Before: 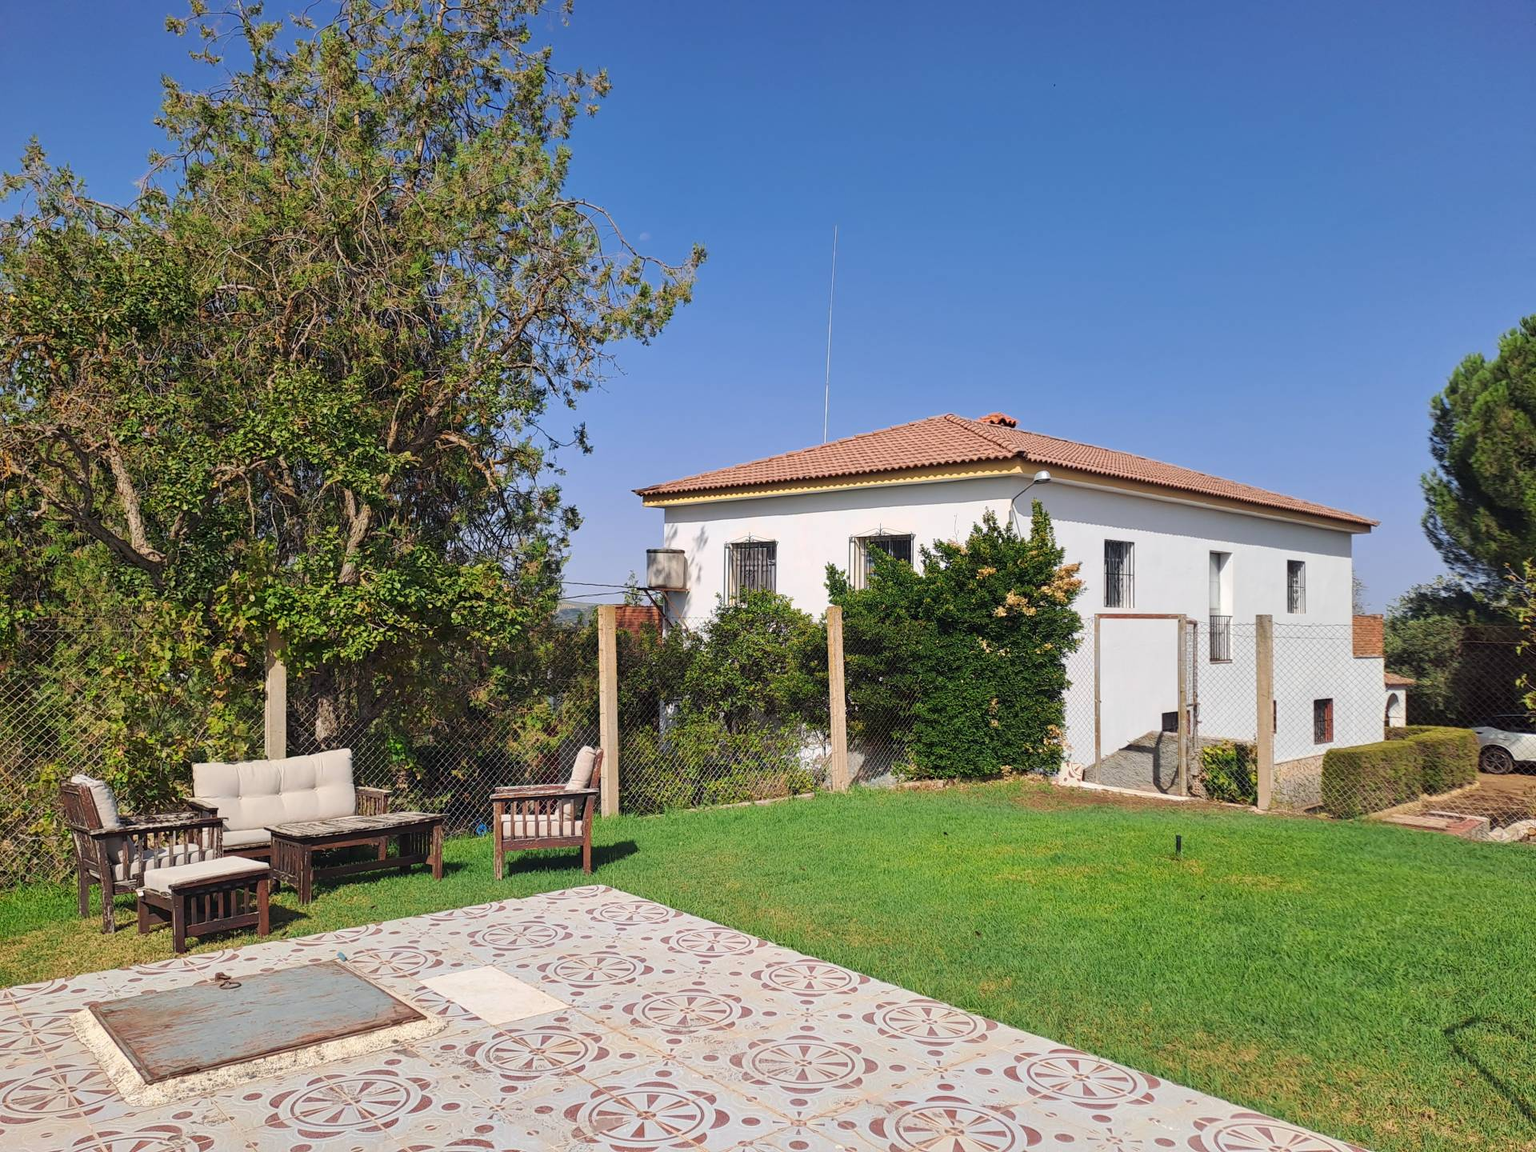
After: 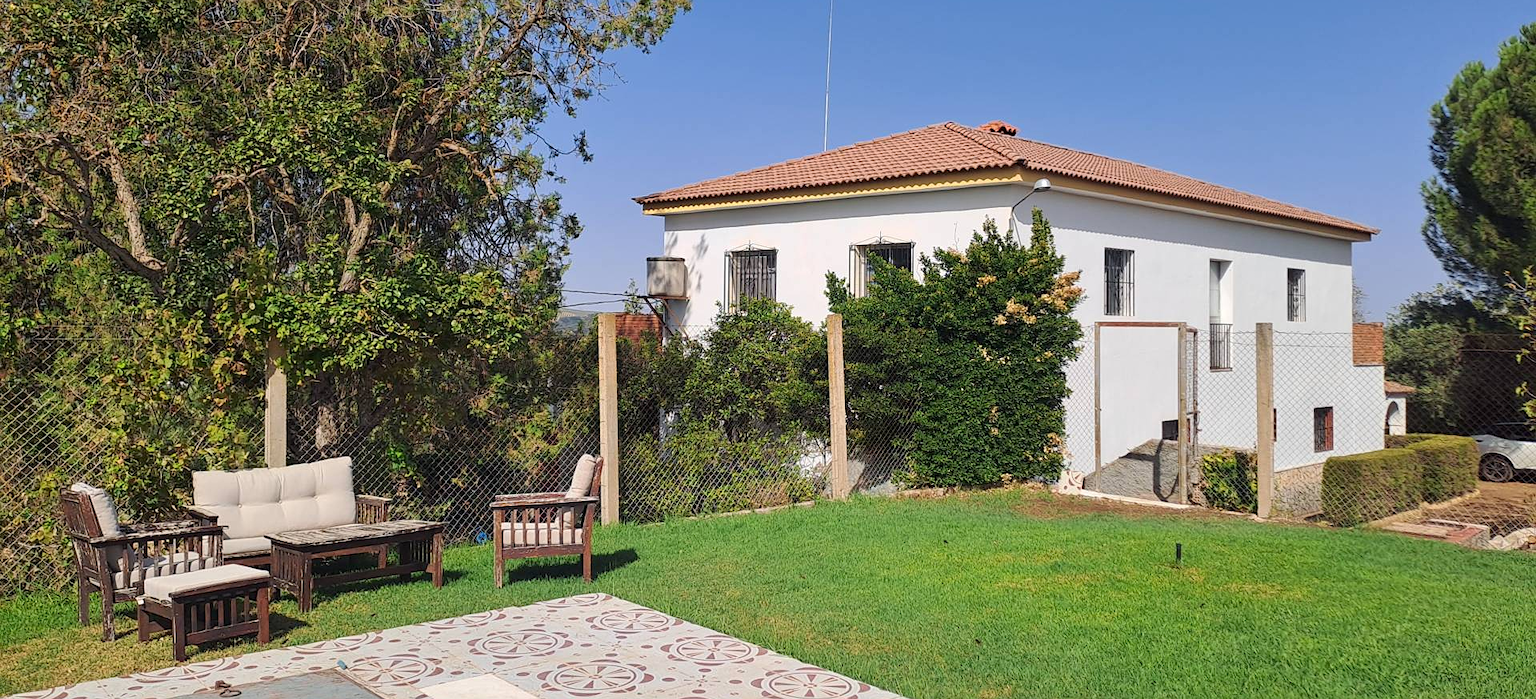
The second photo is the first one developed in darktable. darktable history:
crop and rotate: top 25.357%, bottom 13.942%
sharpen: radius 1.272, amount 0.305, threshold 0
